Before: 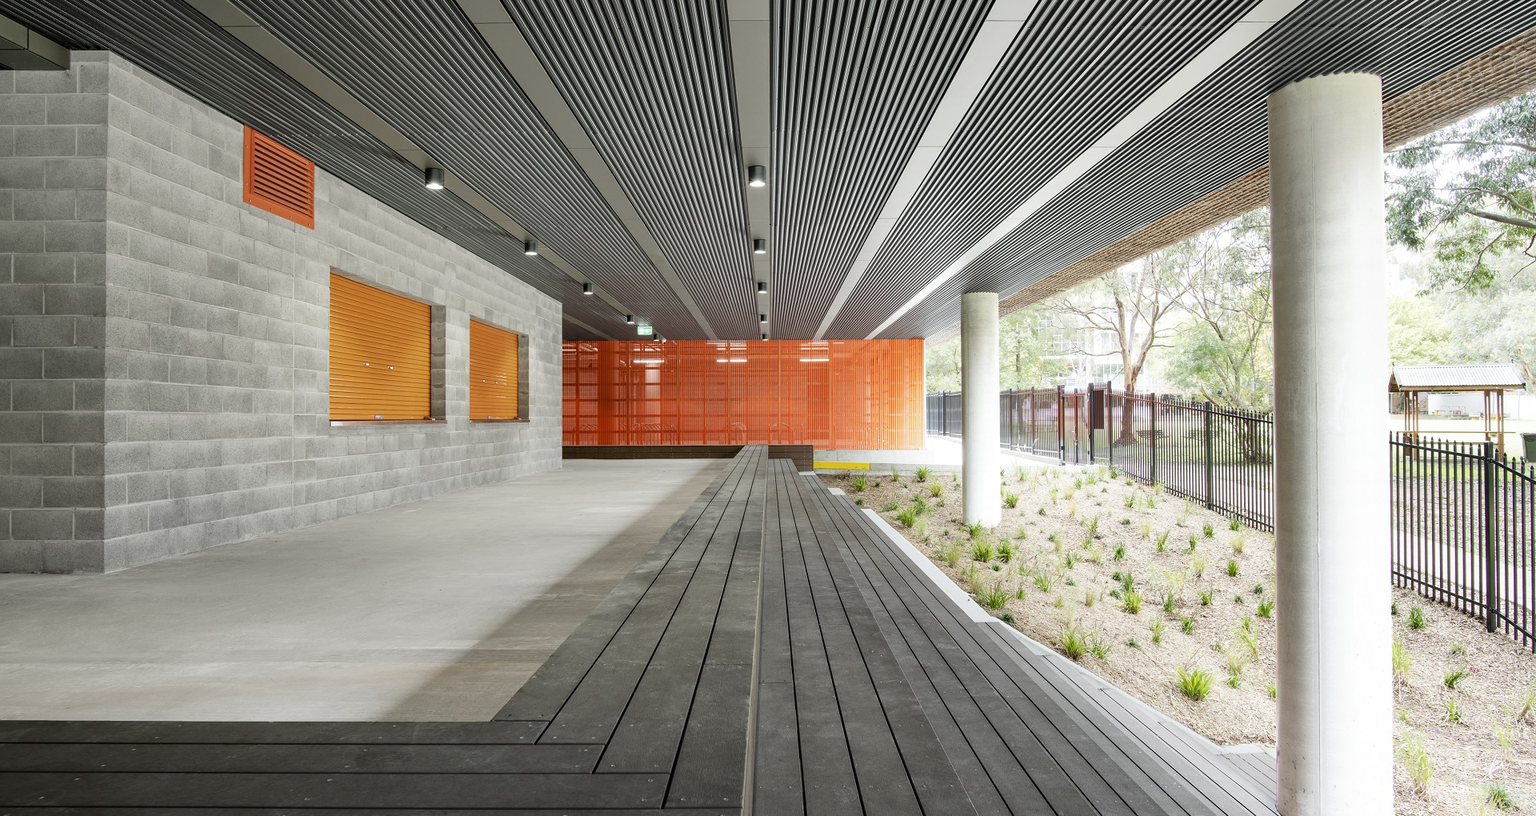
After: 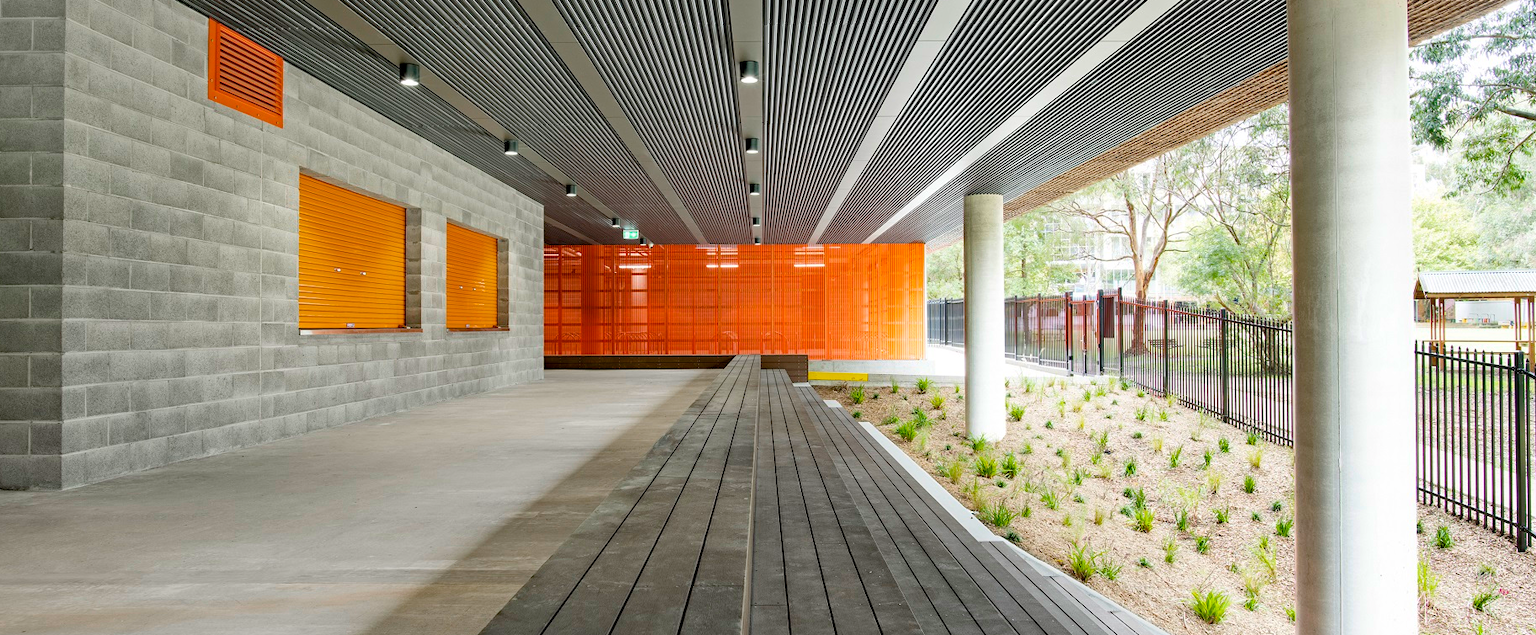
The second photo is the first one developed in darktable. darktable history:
crop and rotate: left 2.991%, top 13.302%, right 1.981%, bottom 12.636%
color balance rgb: perceptual saturation grading › global saturation 20%, global vibrance 20%
haze removal: strength 0.29, distance 0.25, compatibility mode true, adaptive false
